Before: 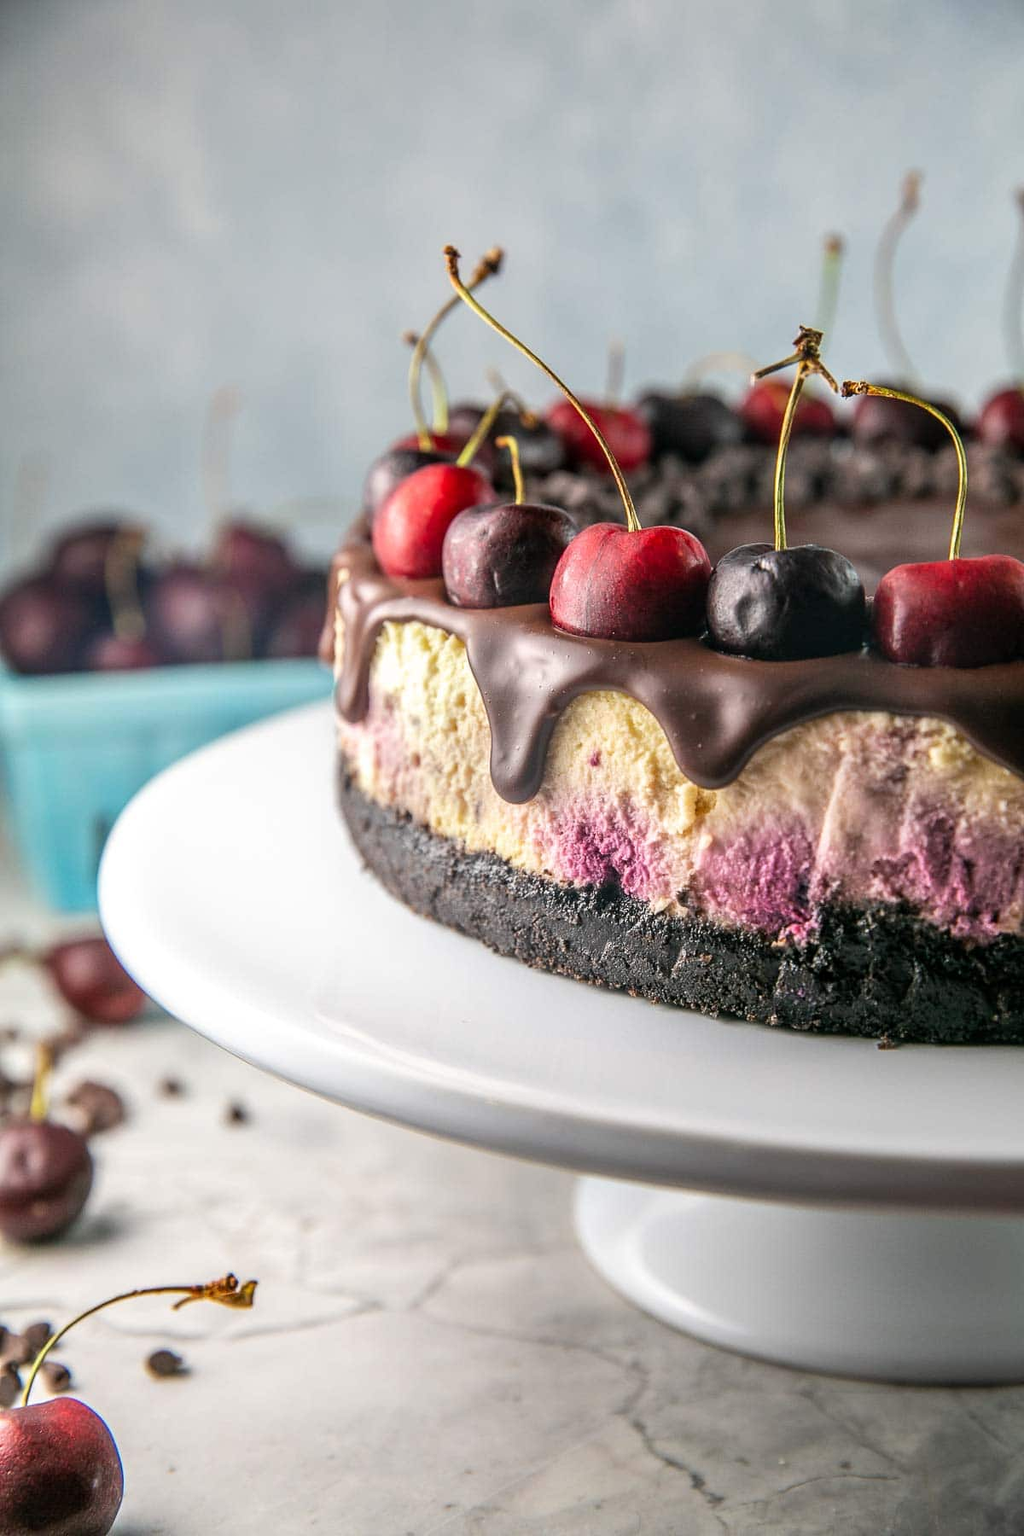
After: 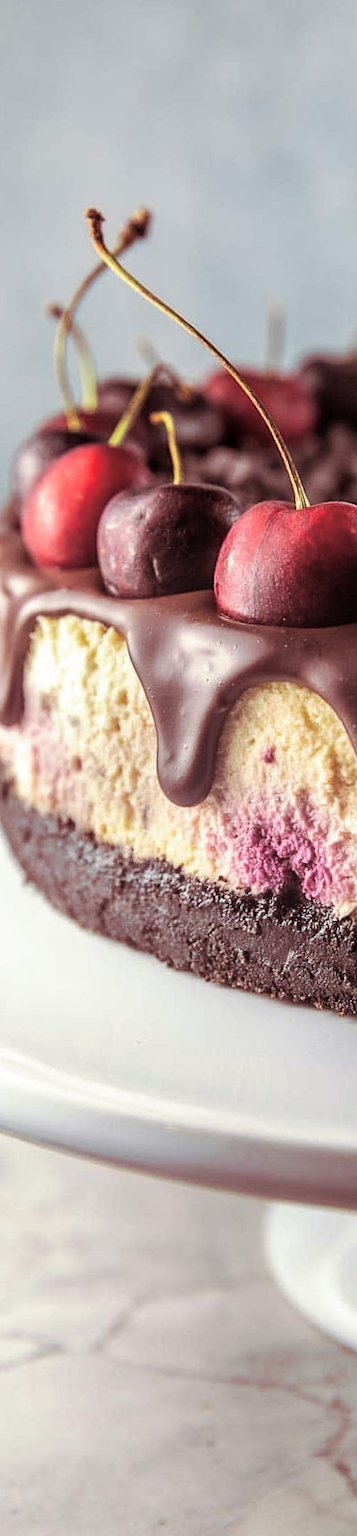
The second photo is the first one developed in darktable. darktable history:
split-toning: on, module defaults
crop: left 33.36%, right 33.36%
rotate and perspective: rotation -2.12°, lens shift (vertical) 0.009, lens shift (horizontal) -0.008, automatic cropping original format, crop left 0.036, crop right 0.964, crop top 0.05, crop bottom 0.959
